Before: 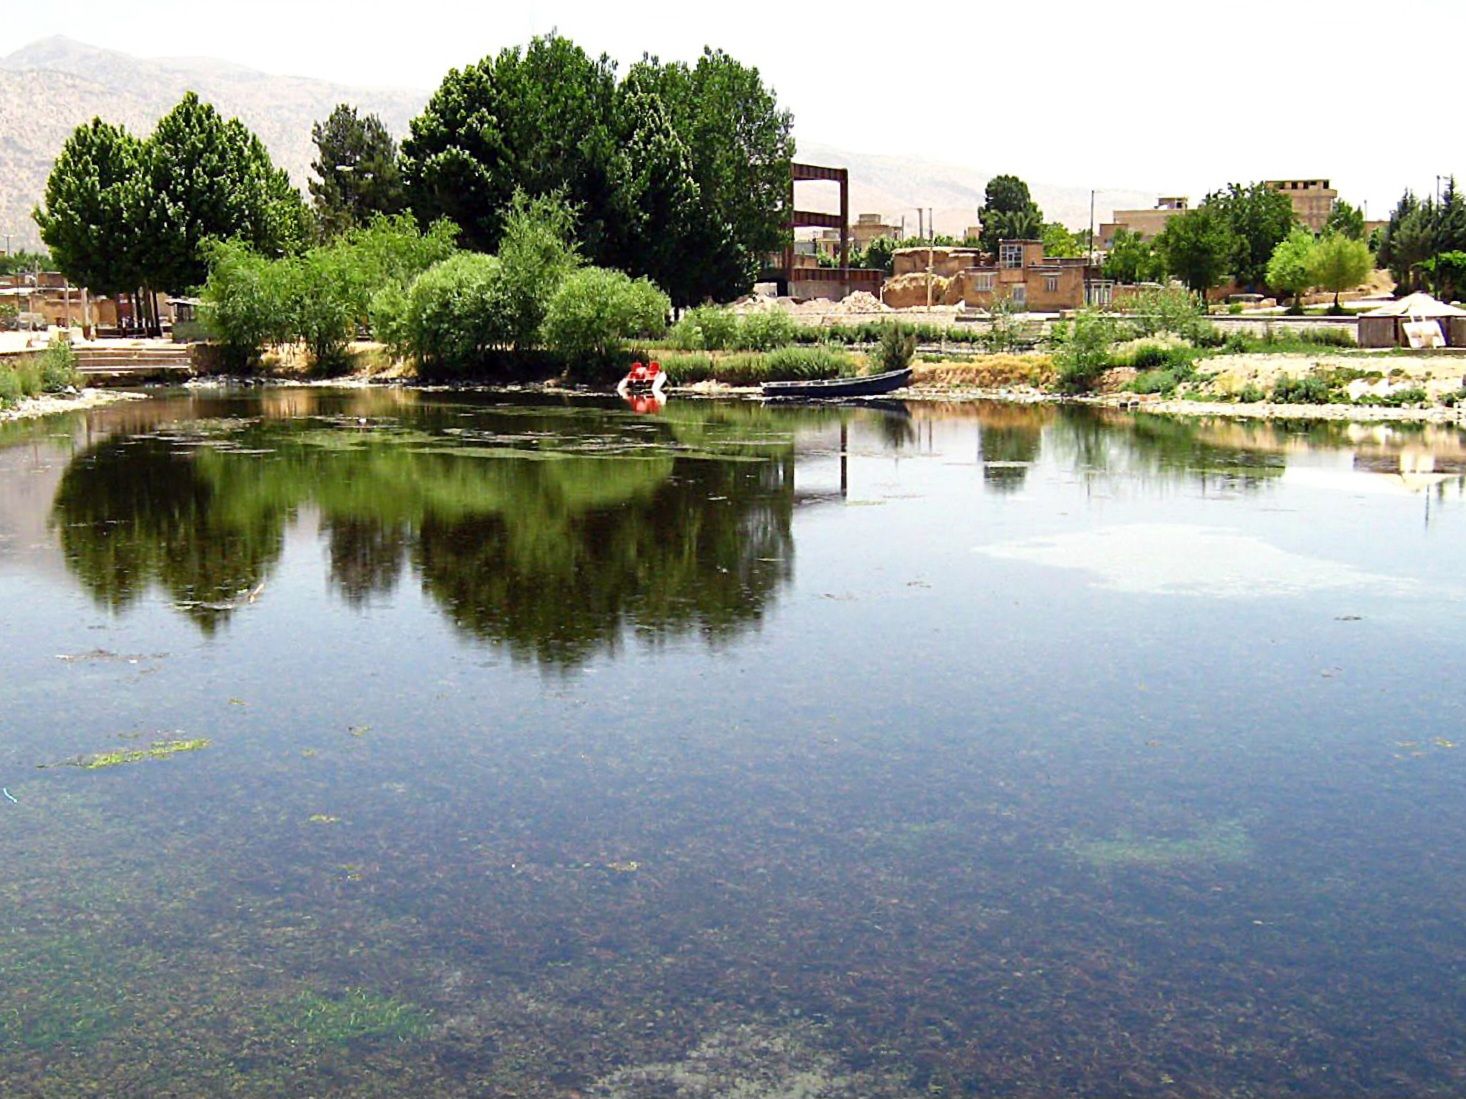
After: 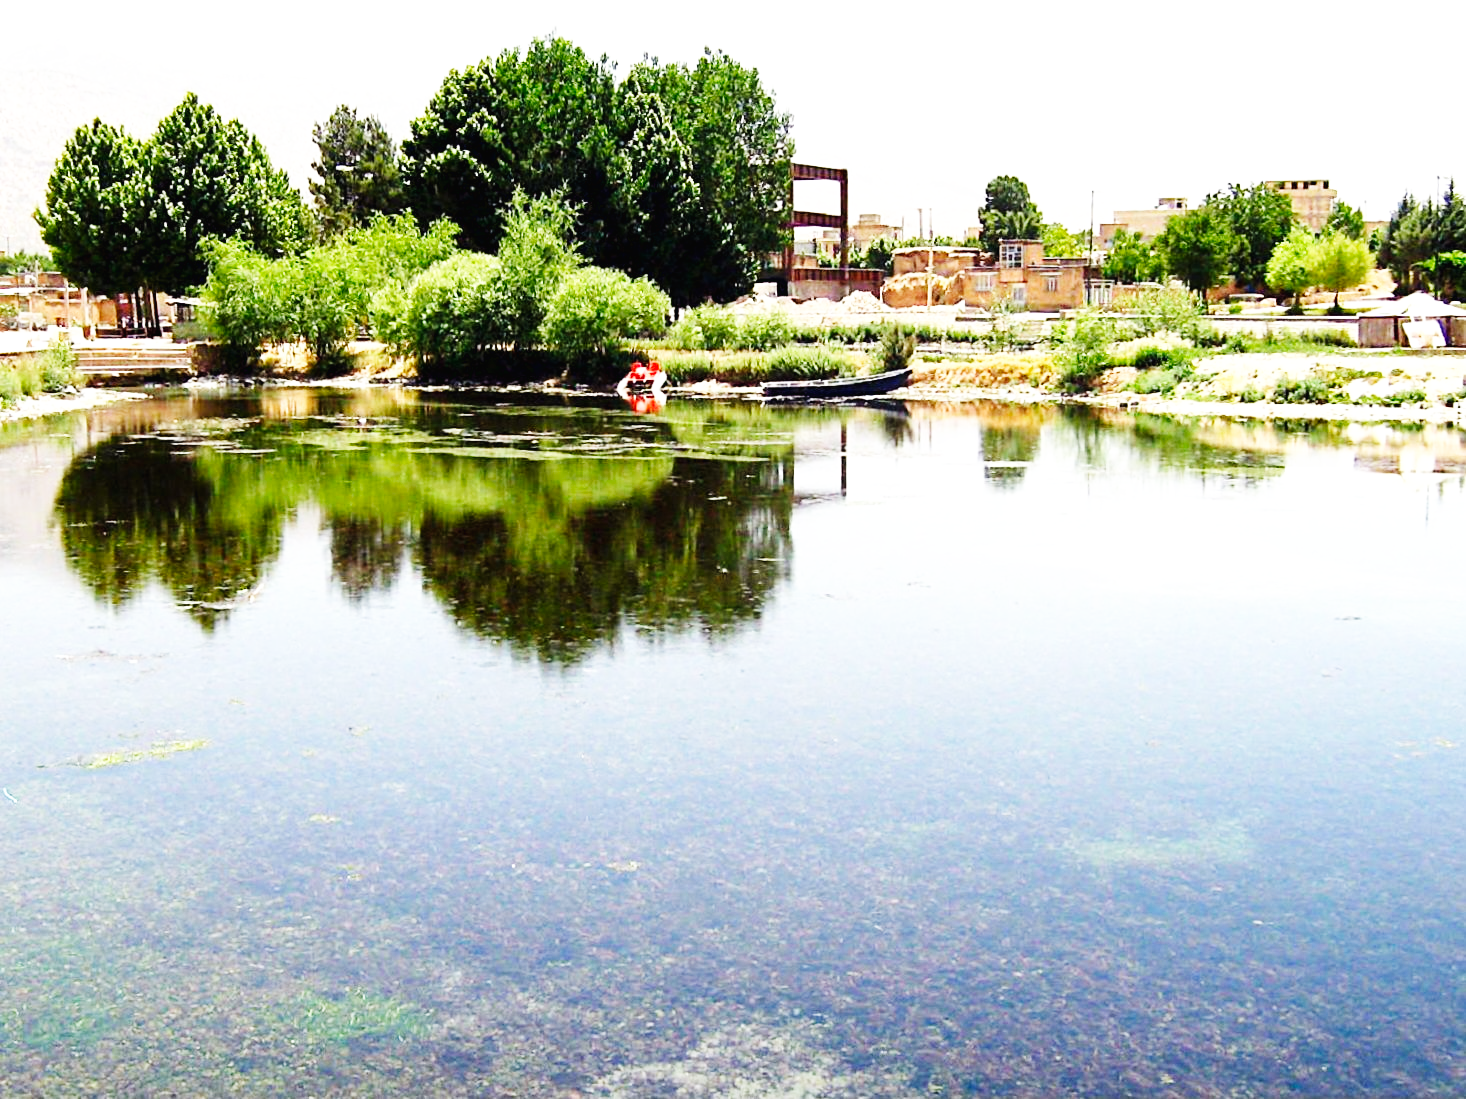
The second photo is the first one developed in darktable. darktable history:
base curve: curves: ch0 [(0, 0.003) (0.001, 0.002) (0.006, 0.004) (0.02, 0.022) (0.048, 0.086) (0.094, 0.234) (0.162, 0.431) (0.258, 0.629) (0.385, 0.8) (0.548, 0.918) (0.751, 0.988) (1, 1)], exposure shift 0.01, preserve colors none
